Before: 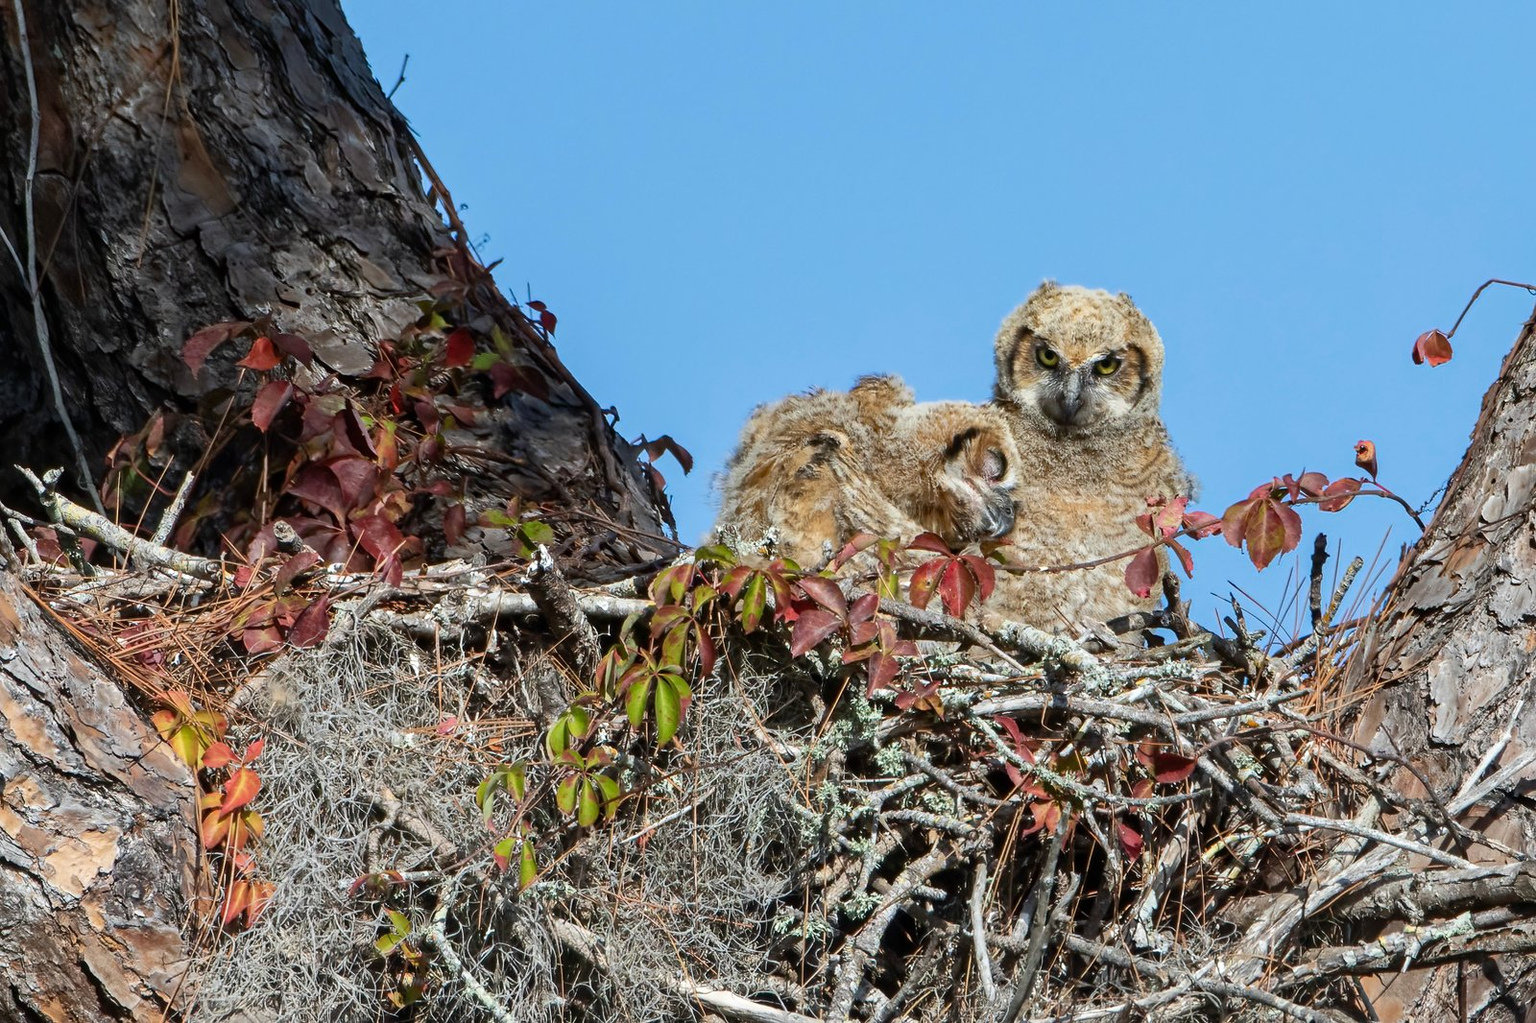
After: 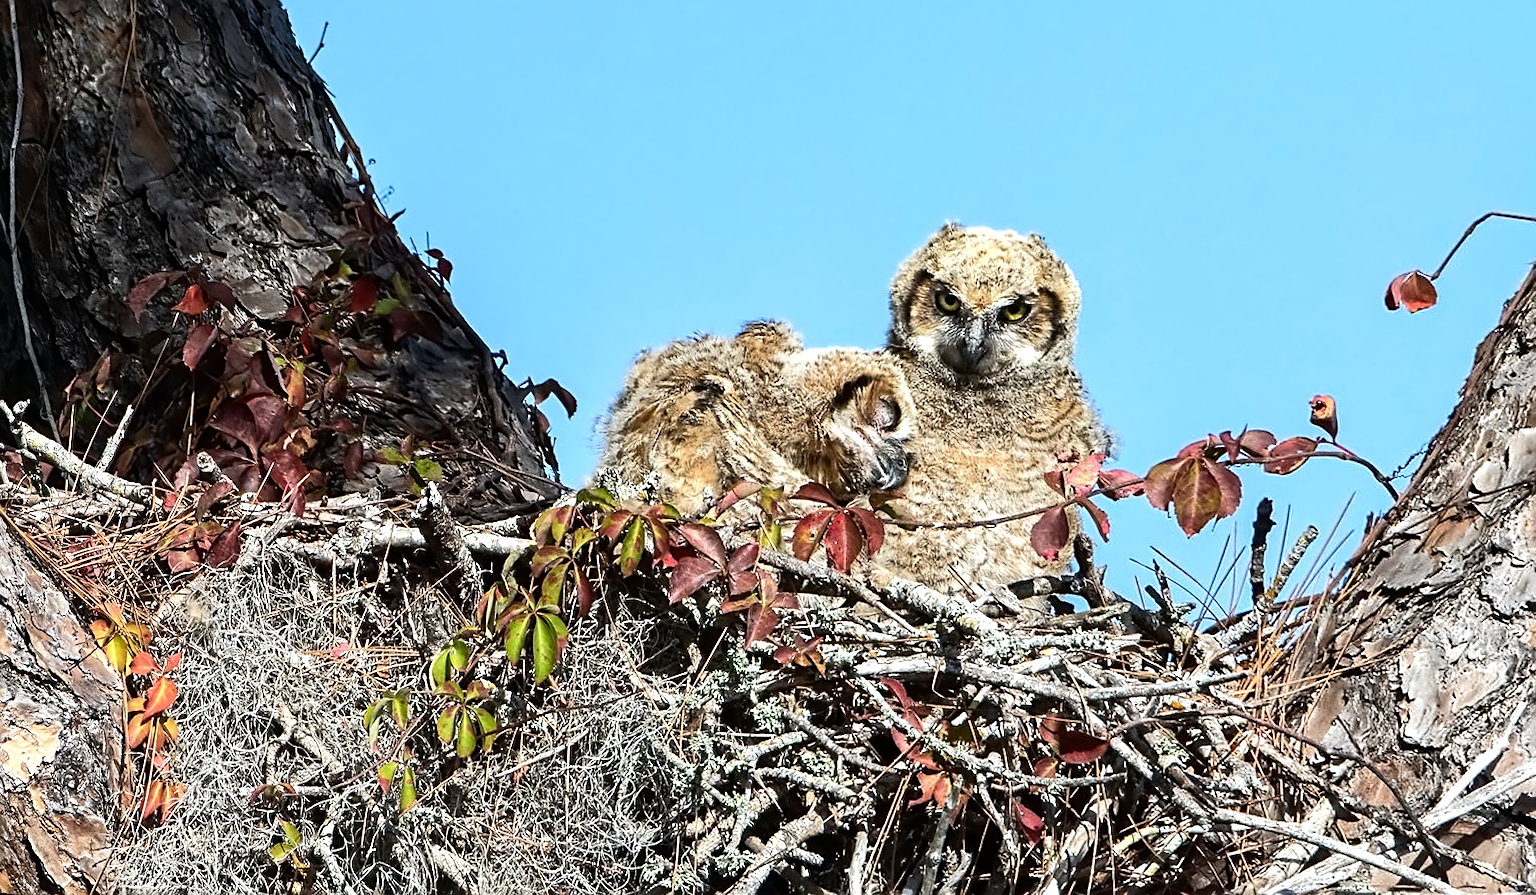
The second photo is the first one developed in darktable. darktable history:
contrast equalizer: y [[0.5 ×4, 0.525, 0.667], [0.5 ×6], [0.5 ×6], [0 ×4, 0.042, 0], [0, 0, 0.004, 0.1, 0.191, 0.131]]
tone equalizer: -8 EV -0.75 EV, -7 EV -0.7 EV, -6 EV -0.6 EV, -5 EV -0.4 EV, -3 EV 0.4 EV, -2 EV 0.6 EV, -1 EV 0.7 EV, +0 EV 0.75 EV, edges refinement/feathering 500, mask exposure compensation -1.57 EV, preserve details no
sharpen: on, module defaults
rotate and perspective: rotation 1.69°, lens shift (vertical) -0.023, lens shift (horizontal) -0.291, crop left 0.025, crop right 0.988, crop top 0.092, crop bottom 0.842
